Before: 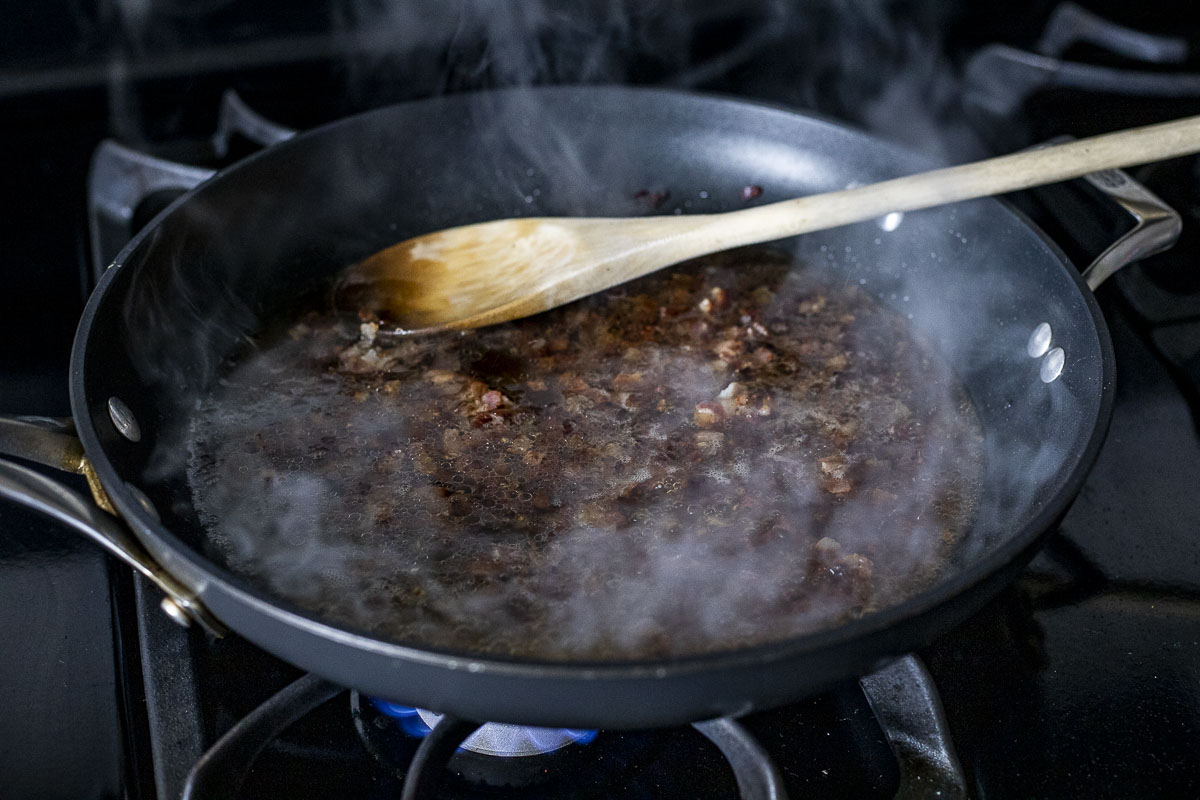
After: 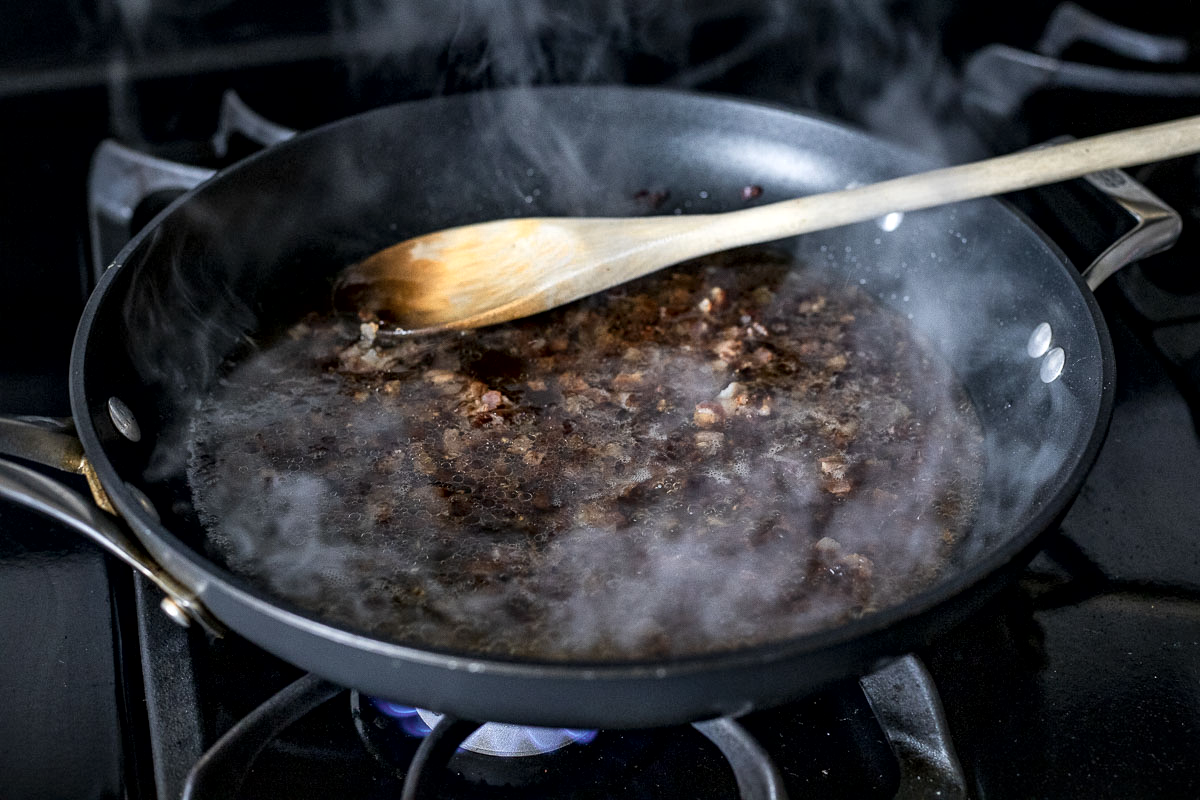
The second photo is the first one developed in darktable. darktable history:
color zones: curves: ch0 [(0.018, 0.548) (0.197, 0.654) (0.425, 0.447) (0.605, 0.658) (0.732, 0.579)]; ch1 [(0.105, 0.531) (0.224, 0.531) (0.386, 0.39) (0.618, 0.456) (0.732, 0.456) (0.956, 0.421)]; ch2 [(0.039, 0.583) (0.215, 0.465) (0.399, 0.544) (0.465, 0.548) (0.614, 0.447) (0.724, 0.43) (0.882, 0.623) (0.956, 0.632)]
local contrast: mode bilateral grid, contrast 20, coarseness 50, detail 141%, midtone range 0.2
